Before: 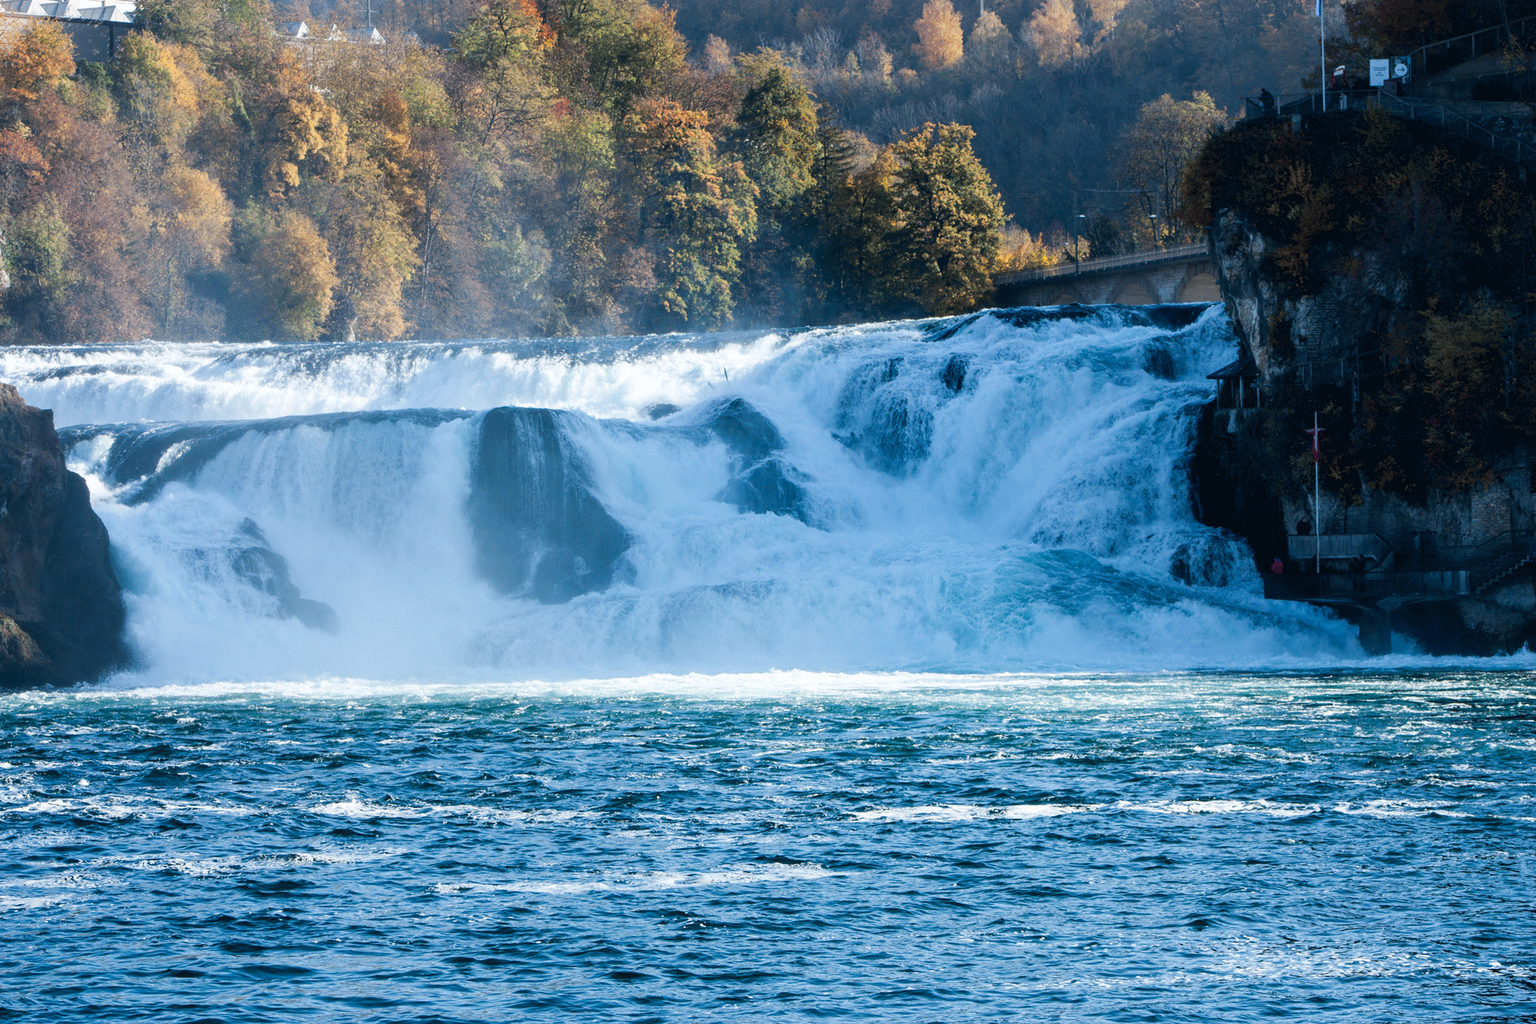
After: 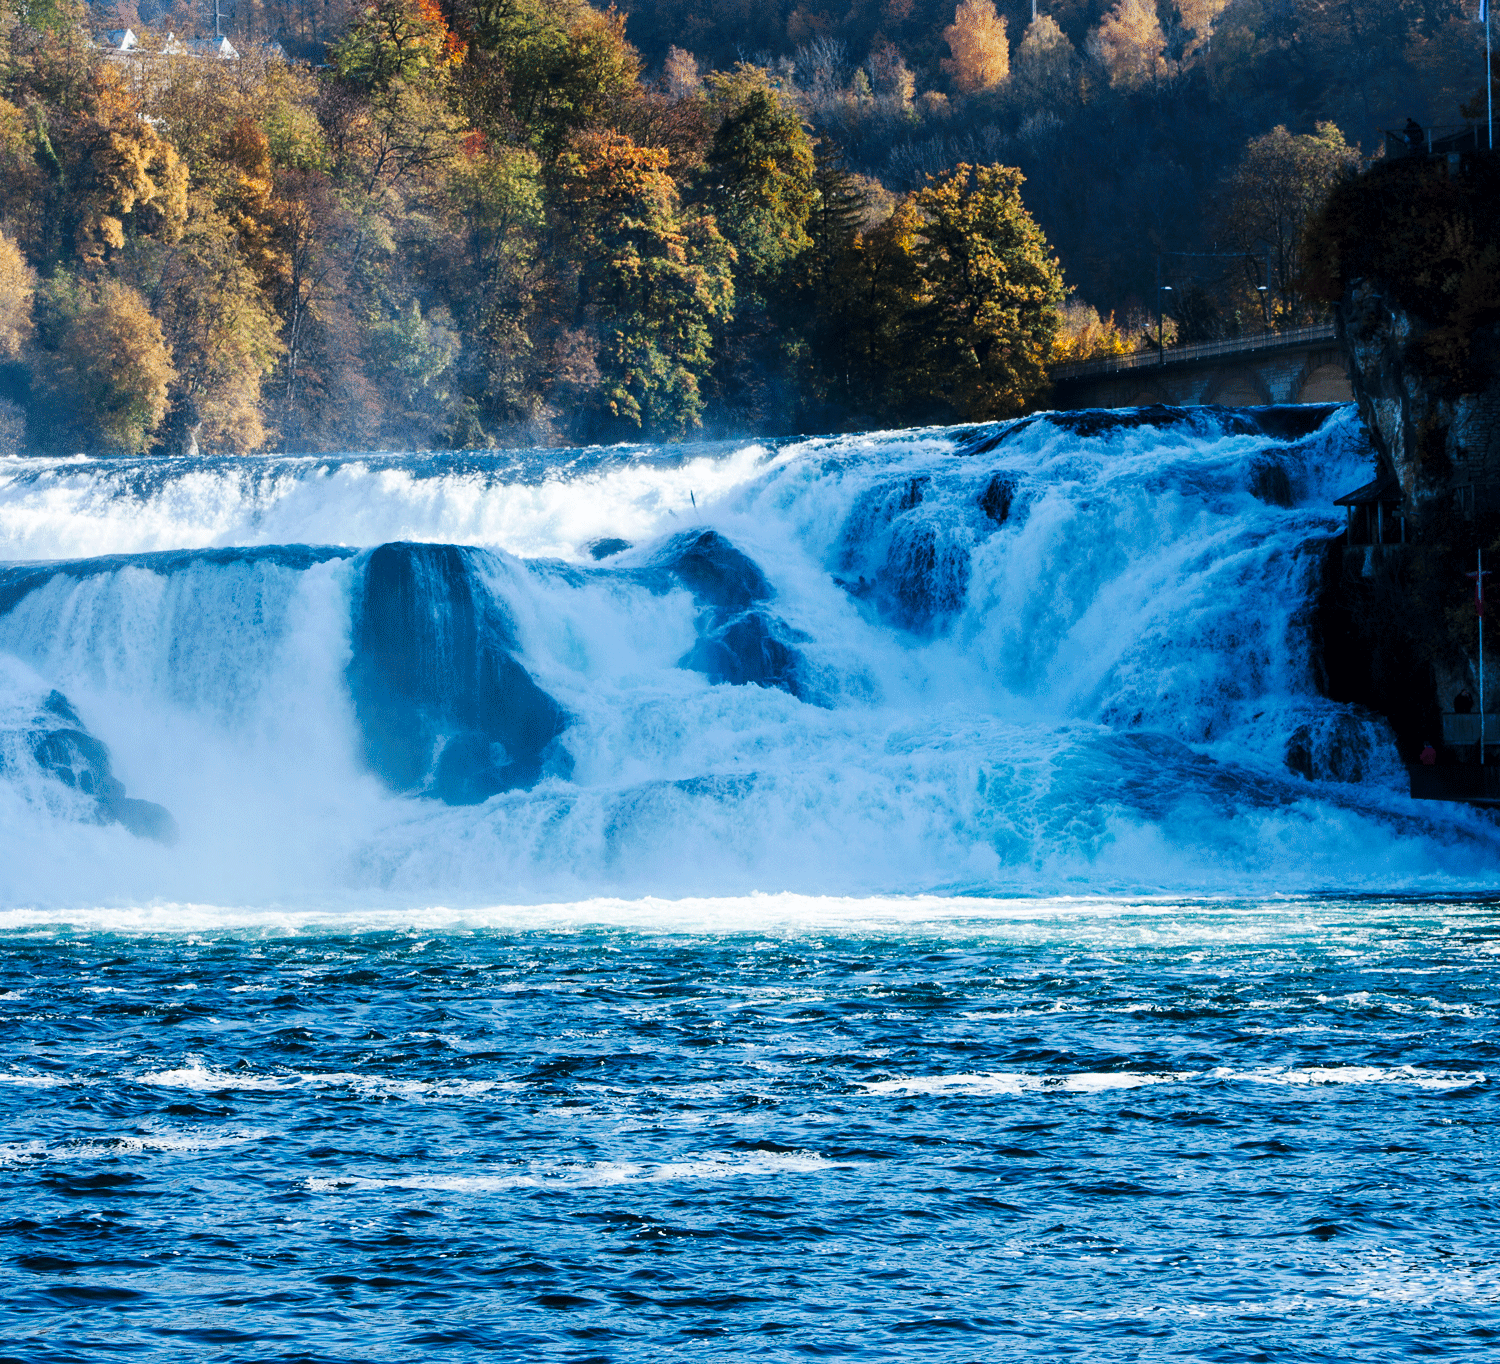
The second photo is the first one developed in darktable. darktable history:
tone curve: curves: ch0 [(0, 0) (0.003, 0) (0.011, 0) (0.025, 0) (0.044, 0.006) (0.069, 0.024) (0.1, 0.038) (0.136, 0.052) (0.177, 0.08) (0.224, 0.112) (0.277, 0.145) (0.335, 0.206) (0.399, 0.284) (0.468, 0.372) (0.543, 0.477) (0.623, 0.593) (0.709, 0.717) (0.801, 0.815) (0.898, 0.92) (1, 1)], preserve colors none
crop: left 13.443%, right 13.31%
